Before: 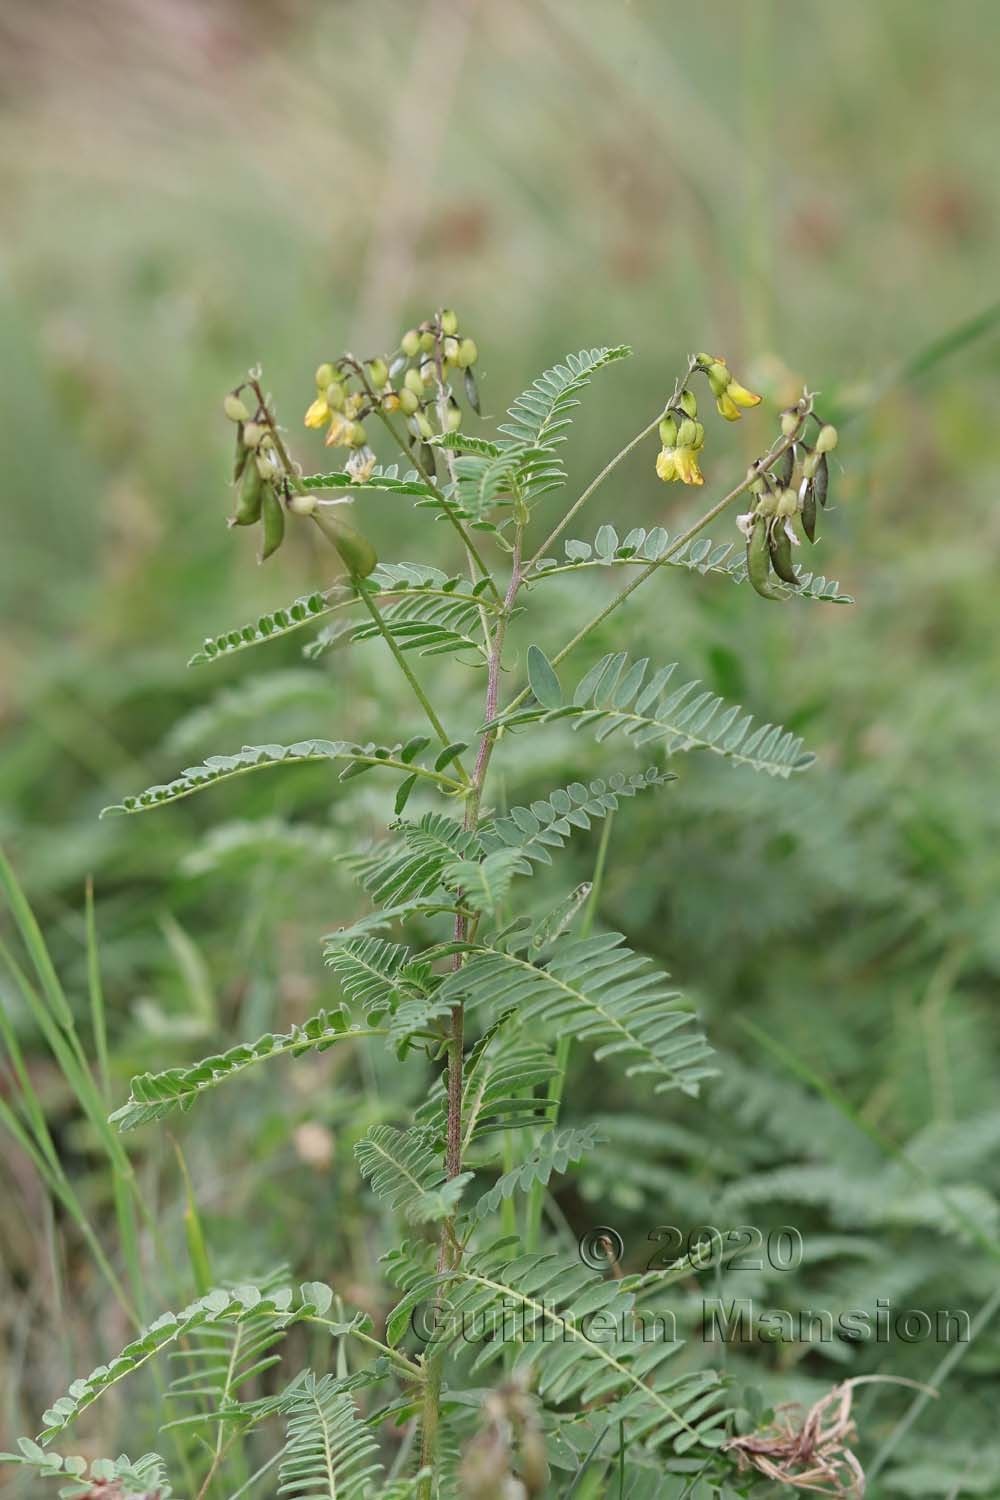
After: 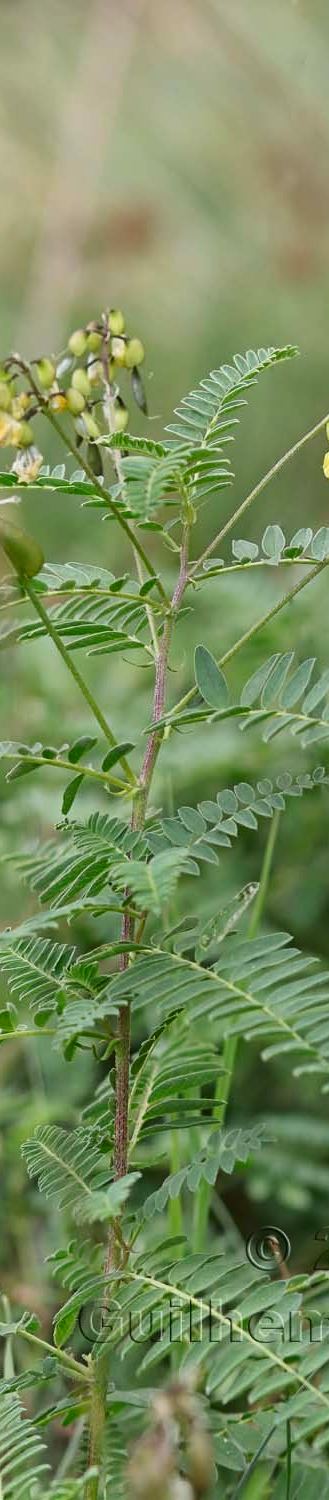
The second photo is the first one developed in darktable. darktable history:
crop: left 33.388%, right 33.695%
contrast brightness saturation: contrast 0.125, brightness -0.052, saturation 0.16
